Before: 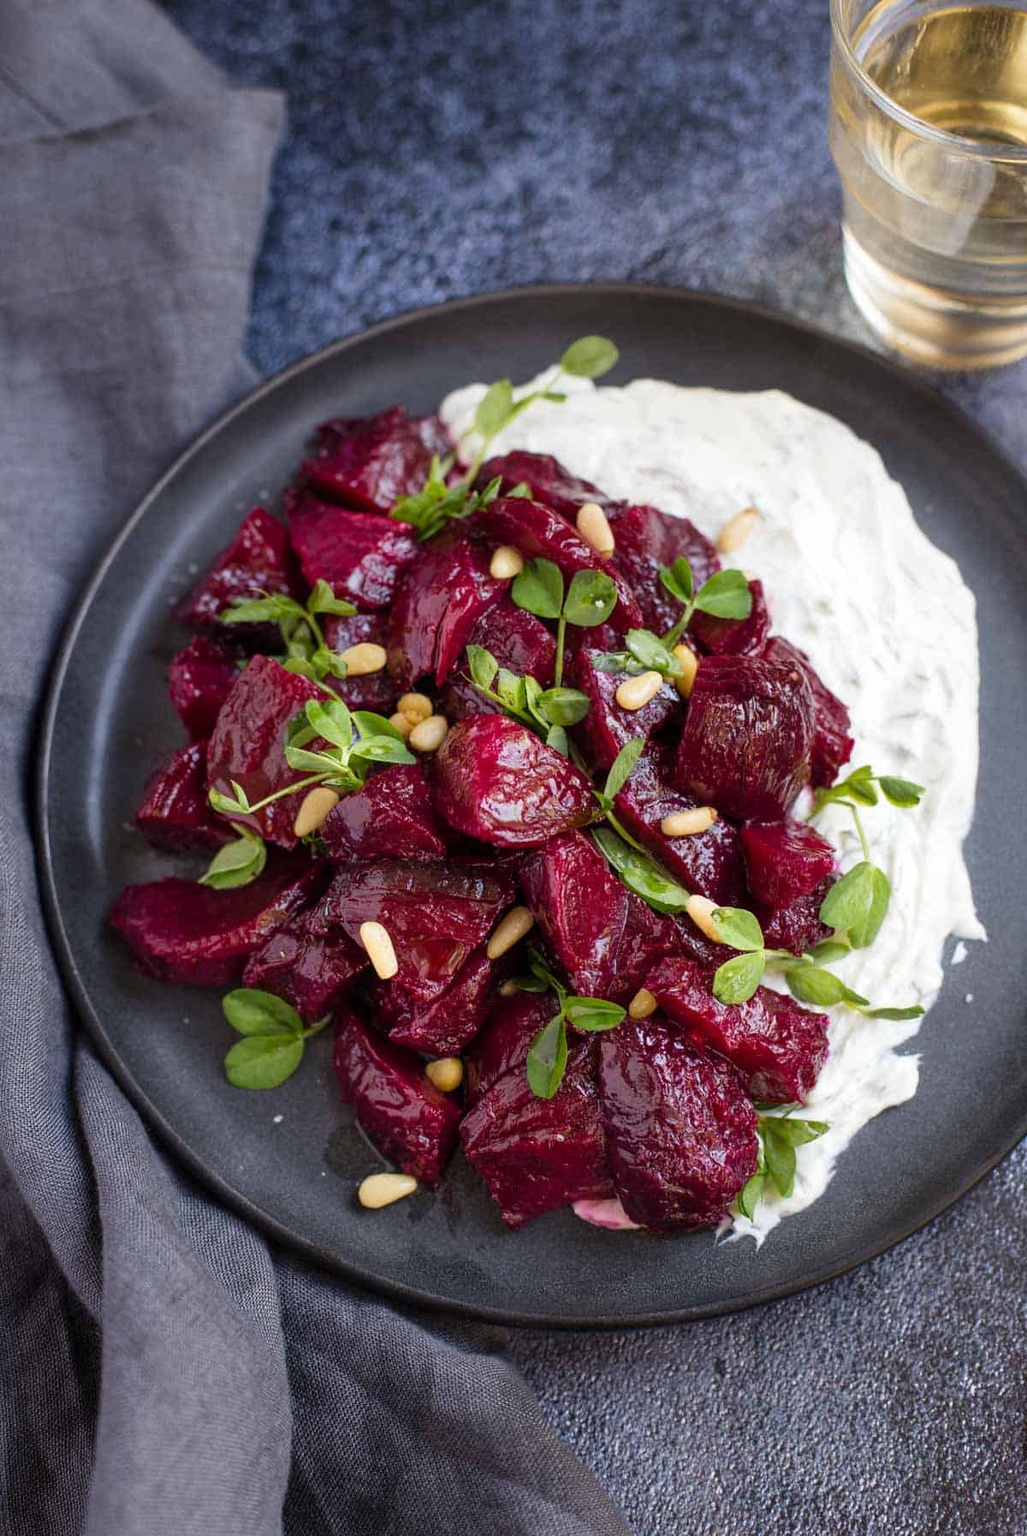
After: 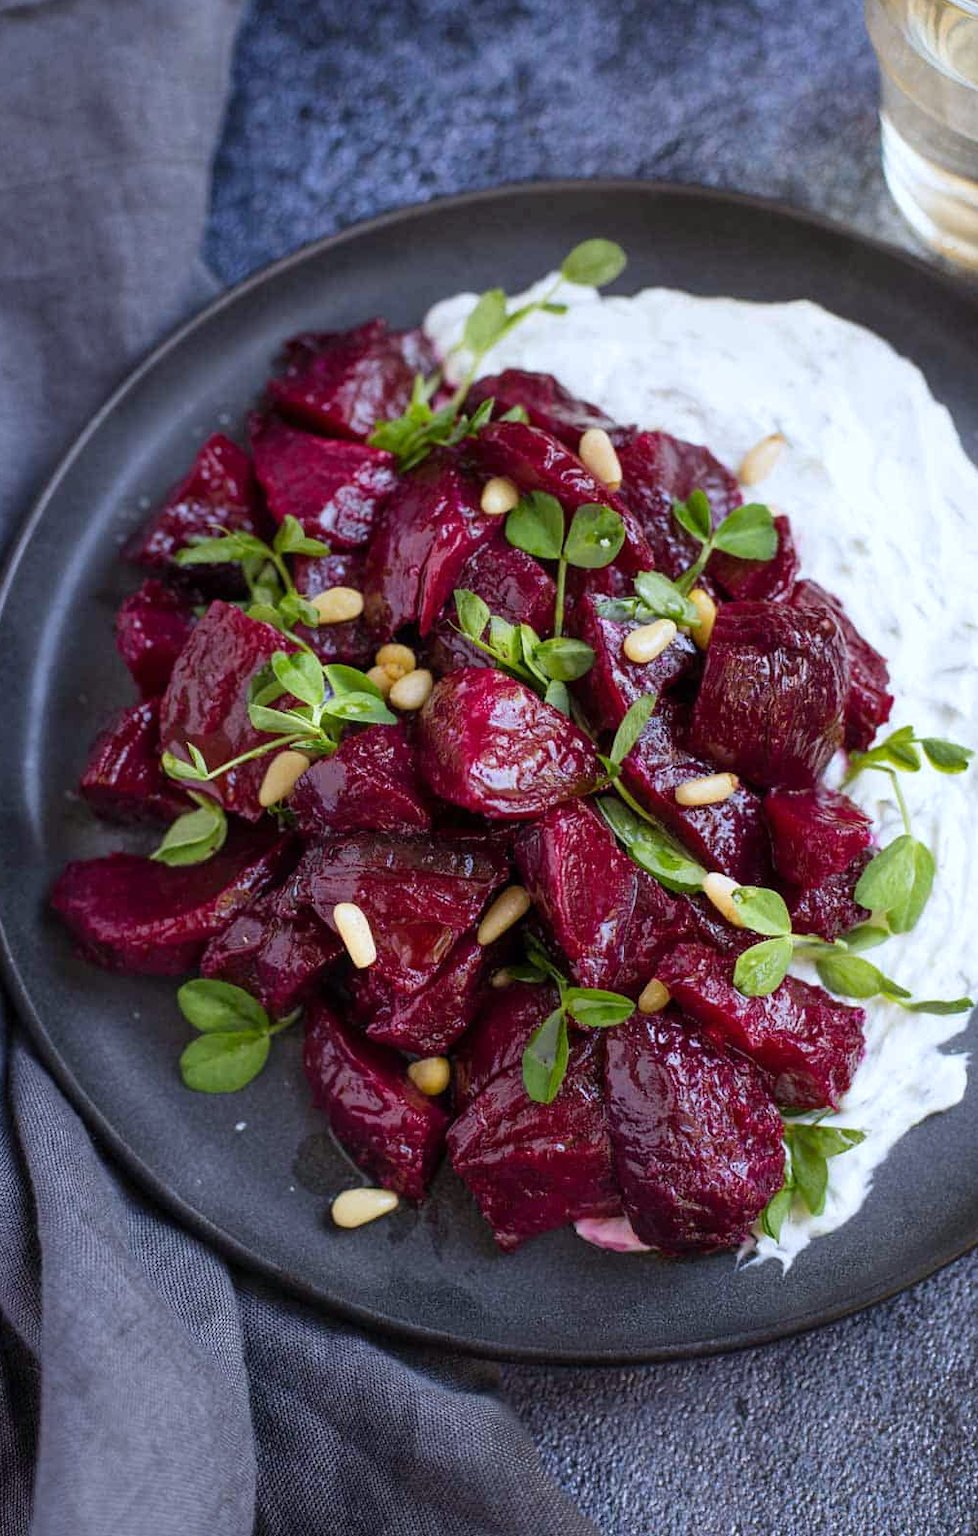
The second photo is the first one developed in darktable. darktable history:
white balance: red 0.954, blue 1.079
crop: left 6.446%, top 8.188%, right 9.538%, bottom 3.548%
